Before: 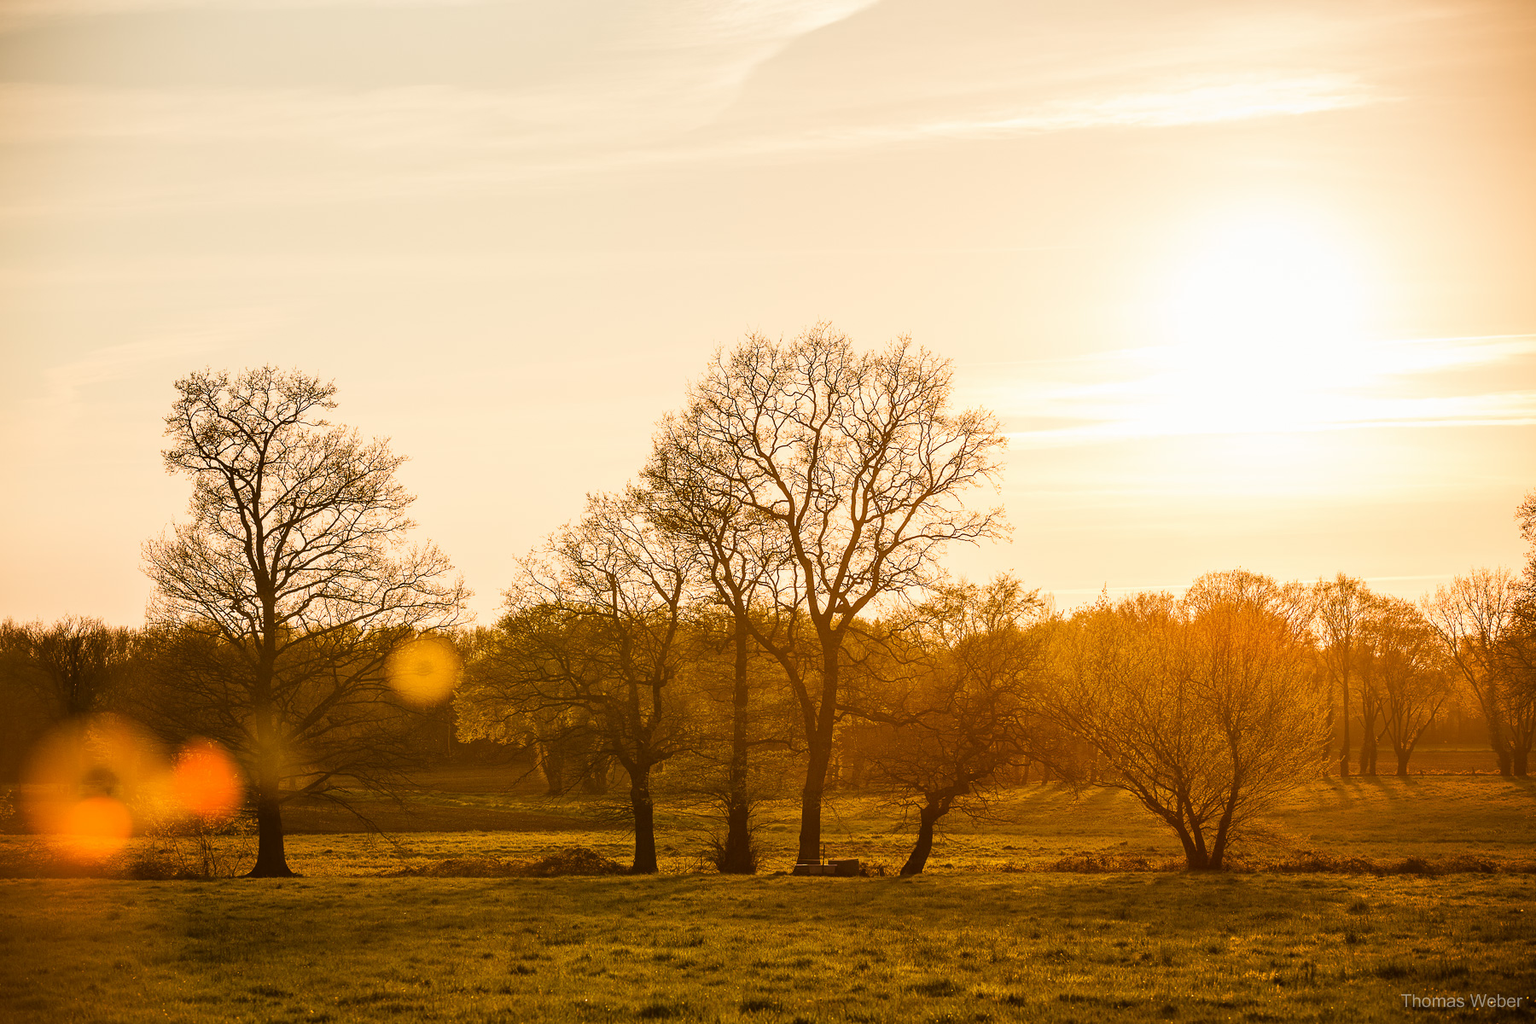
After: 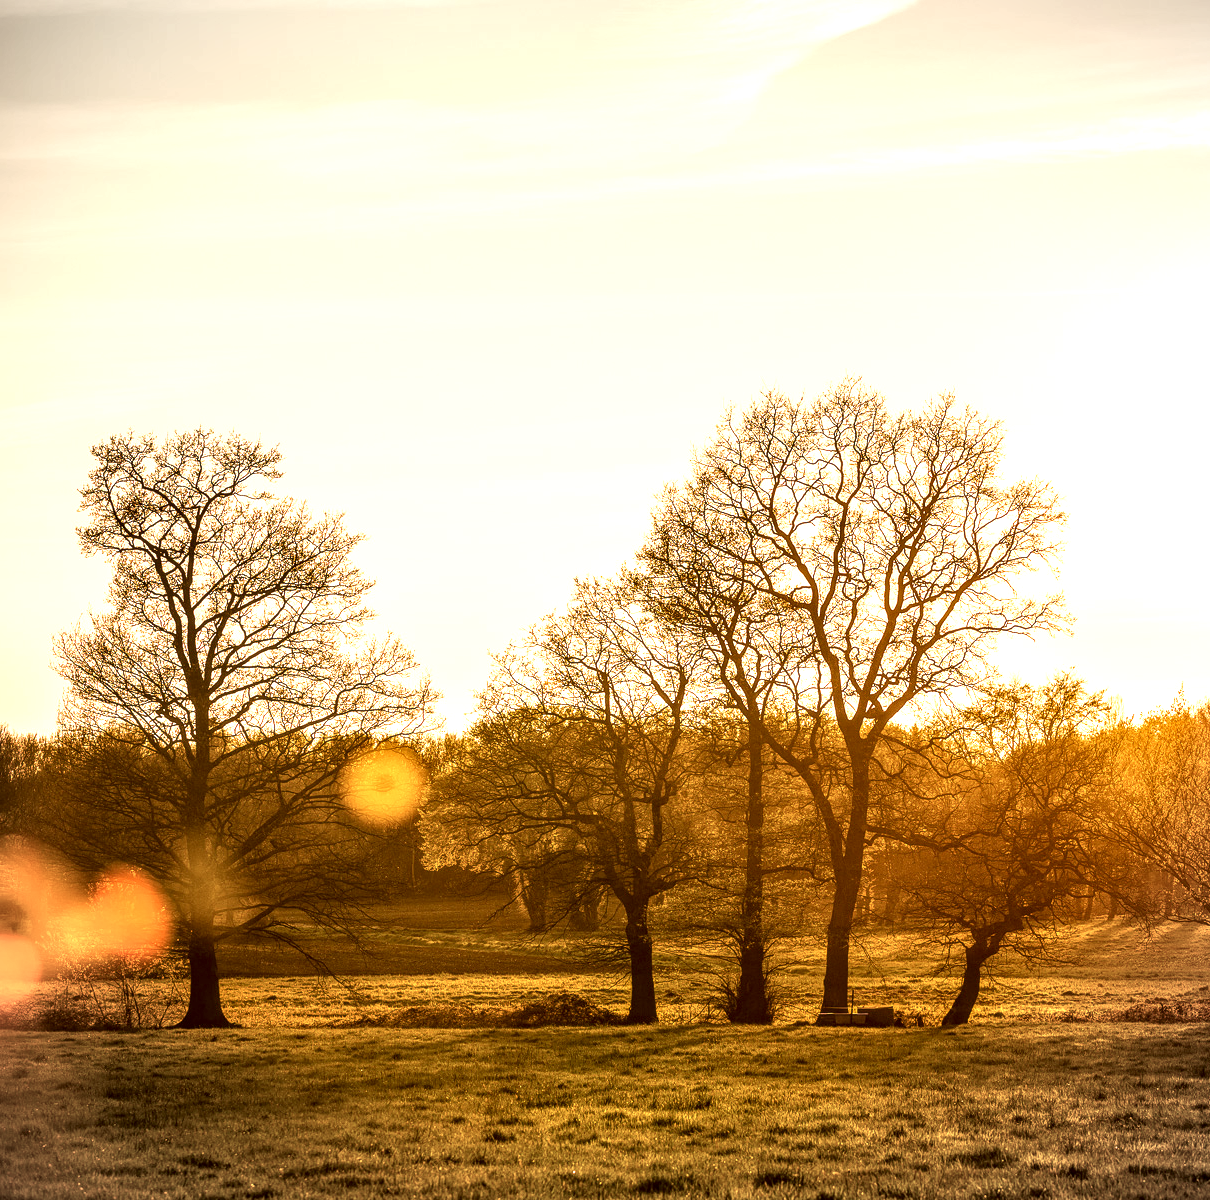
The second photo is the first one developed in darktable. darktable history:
tone equalizer: edges refinement/feathering 500, mask exposure compensation -1.57 EV, preserve details no
crop and rotate: left 6.308%, right 26.443%
vignetting: fall-off start 97.33%, fall-off radius 77.68%, width/height ratio 1.117
local contrast: highlights 78%, shadows 56%, detail 174%, midtone range 0.429
exposure: black level correction 0.001, exposure 0.5 EV, compensate highlight preservation false
